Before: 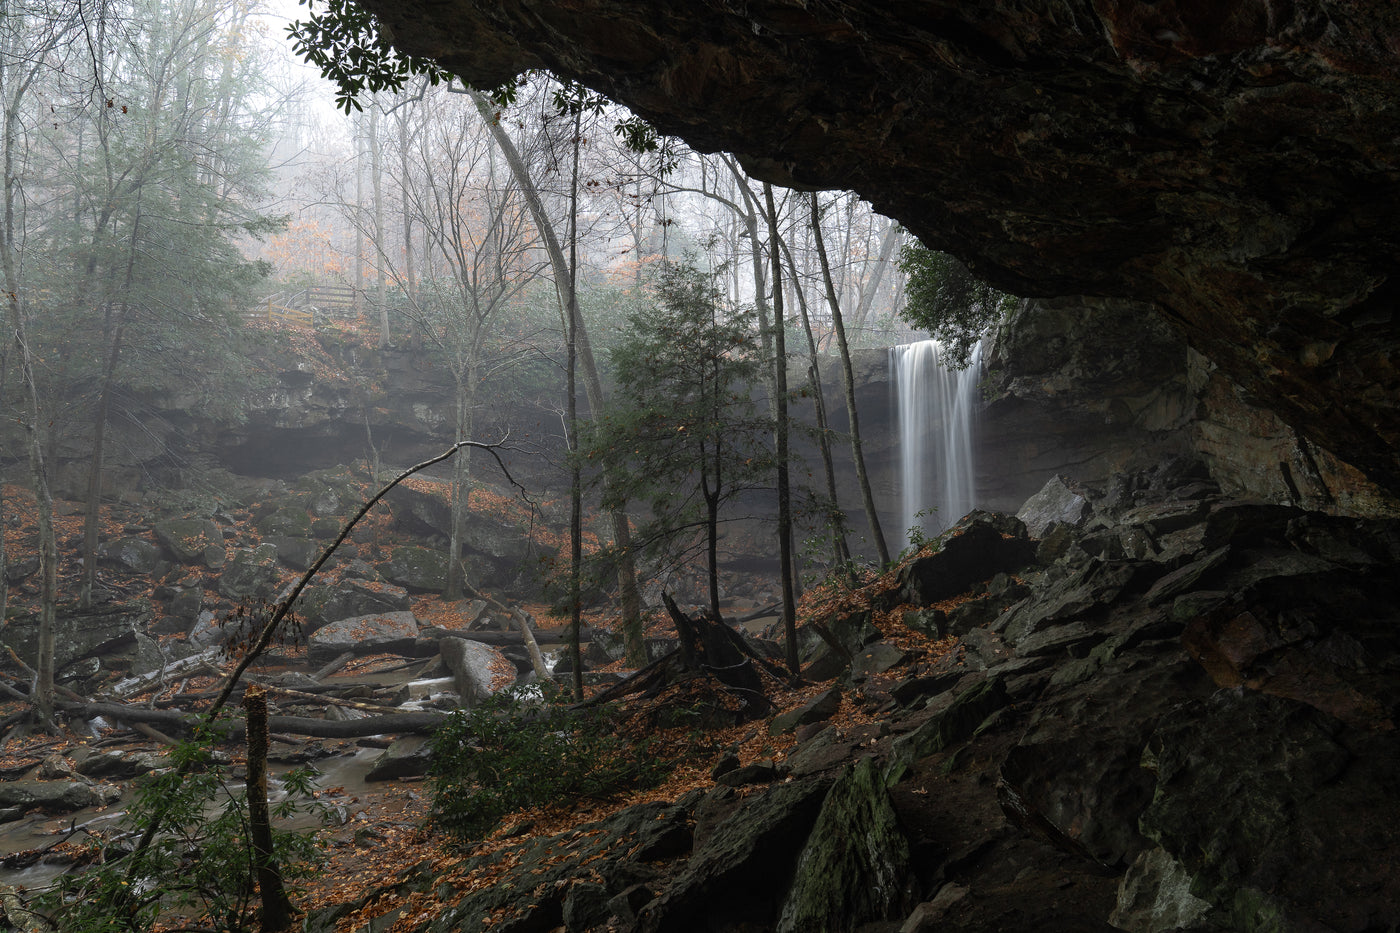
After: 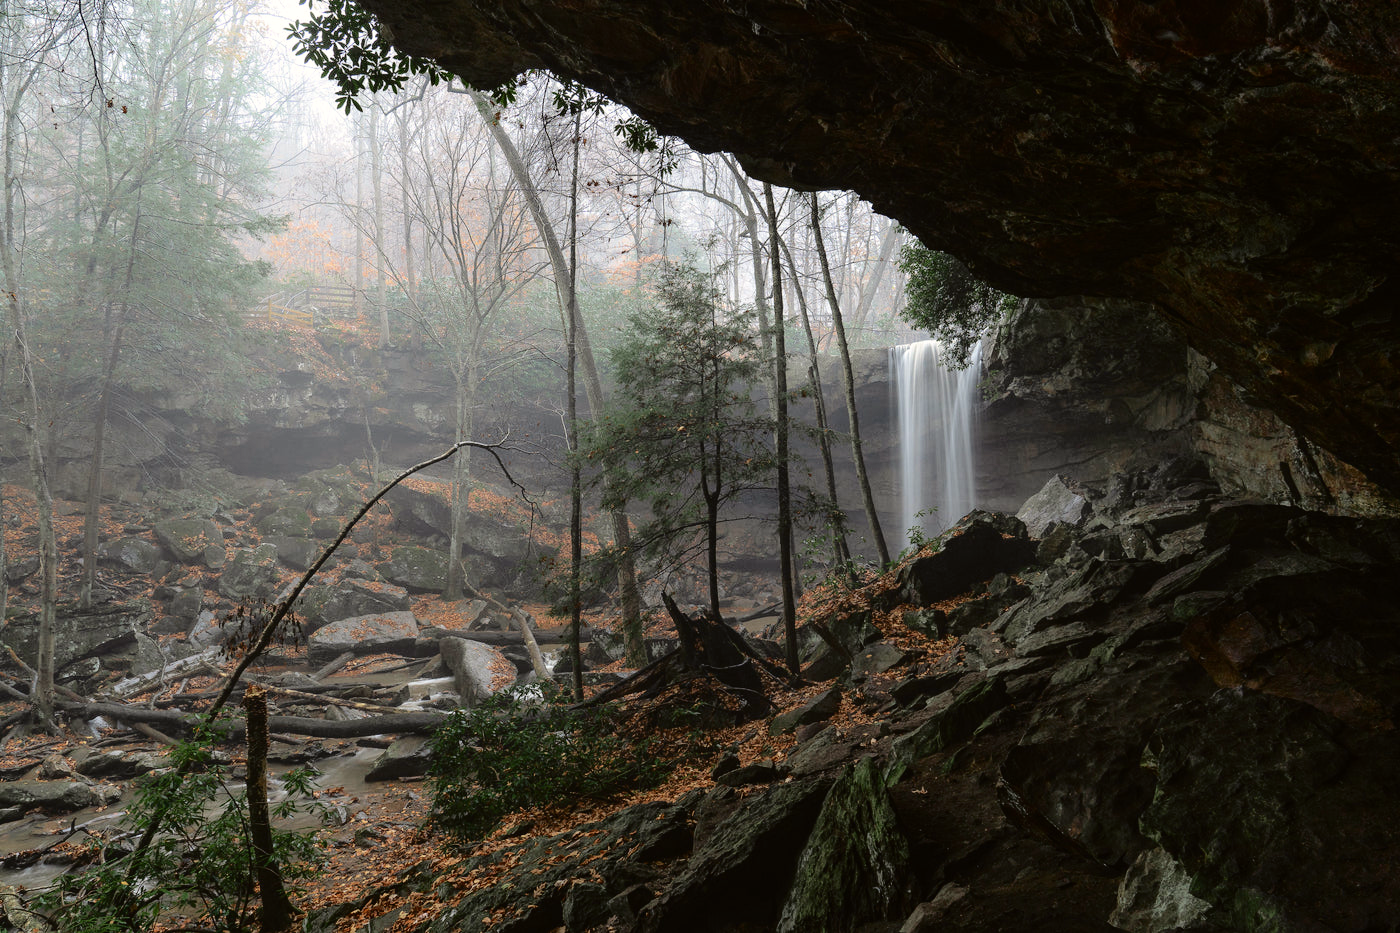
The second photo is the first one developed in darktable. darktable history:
contrast brightness saturation: saturation -0.05
tone curve: curves: ch0 [(0, 0.01) (0.052, 0.045) (0.136, 0.133) (0.275, 0.35) (0.43, 0.54) (0.676, 0.751) (0.89, 0.919) (1, 1)]; ch1 [(0, 0) (0.094, 0.081) (0.285, 0.299) (0.385, 0.403) (0.447, 0.429) (0.495, 0.496) (0.544, 0.552) (0.589, 0.612) (0.722, 0.728) (1, 1)]; ch2 [(0, 0) (0.257, 0.217) (0.43, 0.421) (0.498, 0.507) (0.531, 0.544) (0.56, 0.579) (0.625, 0.642) (1, 1)], color space Lab, independent channels, preserve colors none
